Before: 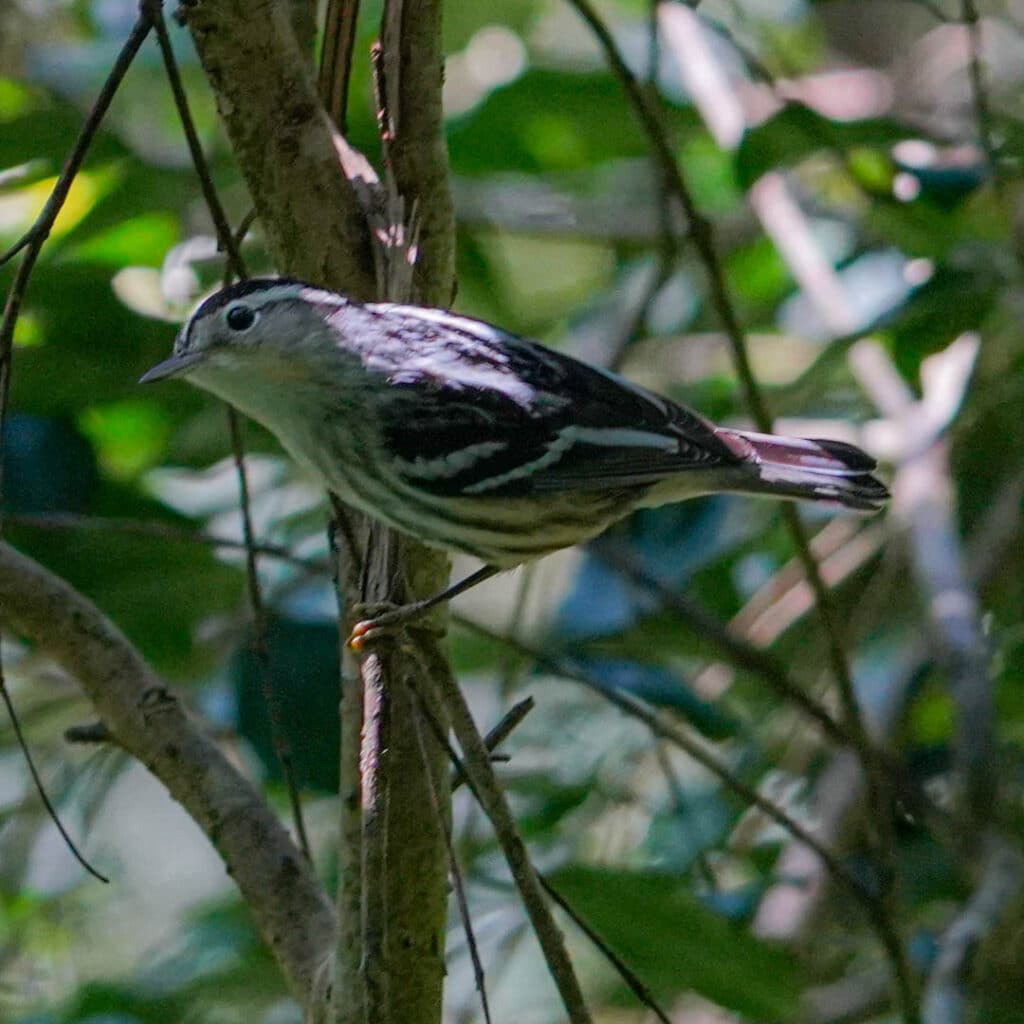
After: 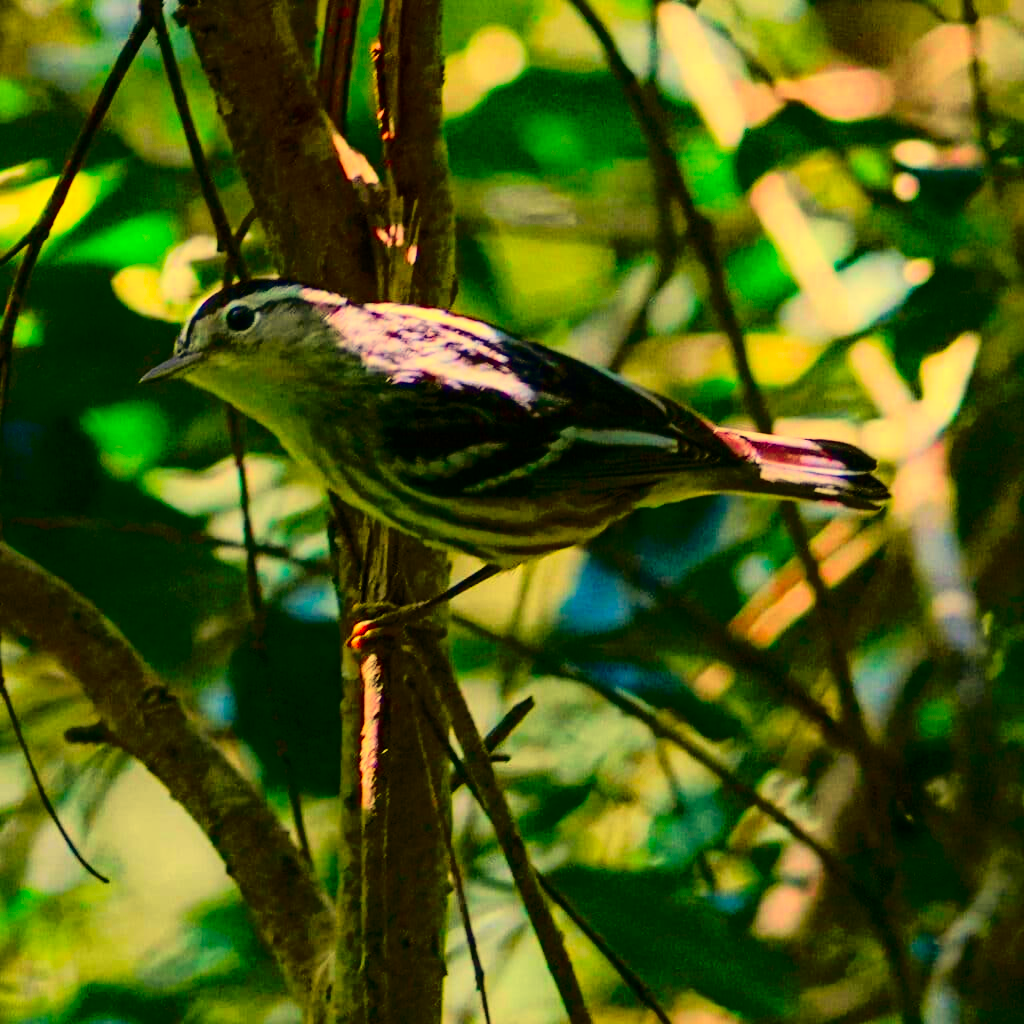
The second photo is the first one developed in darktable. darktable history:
contrast brightness saturation: contrast 0.26, brightness 0.02, saturation 0.87
color balance: output saturation 120%
tone curve: curves: ch0 [(0, 0) (0.058, 0.039) (0.168, 0.123) (0.282, 0.327) (0.45, 0.534) (0.676, 0.751) (0.89, 0.919) (1, 1)]; ch1 [(0, 0) (0.094, 0.081) (0.285, 0.299) (0.385, 0.403) (0.447, 0.455) (0.495, 0.496) (0.544, 0.552) (0.589, 0.612) (0.722, 0.728) (1, 1)]; ch2 [(0, 0) (0.257, 0.217) (0.43, 0.421) (0.498, 0.507) (0.531, 0.544) (0.56, 0.579) (0.625, 0.66) (1, 1)], color space Lab, independent channels, preserve colors none
white balance: red 1.08, blue 0.791
